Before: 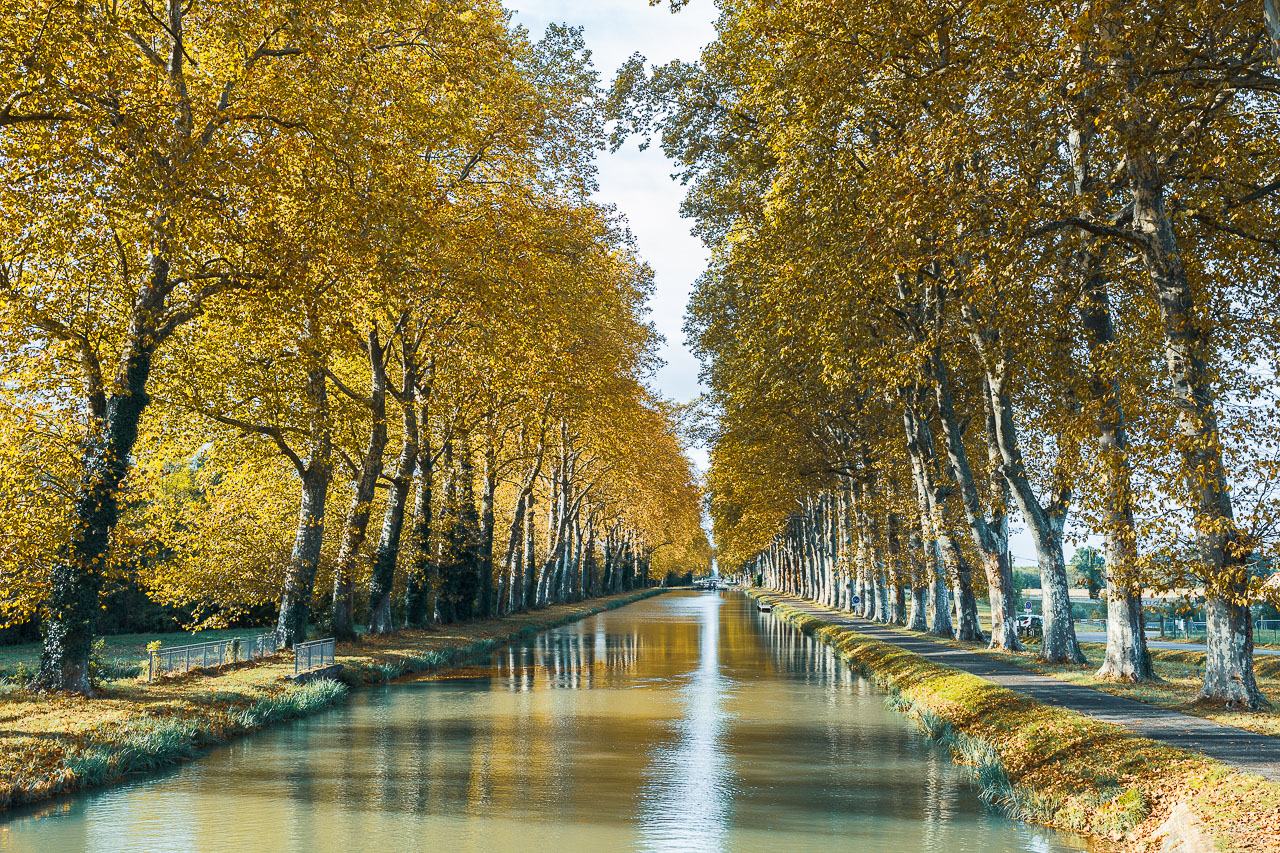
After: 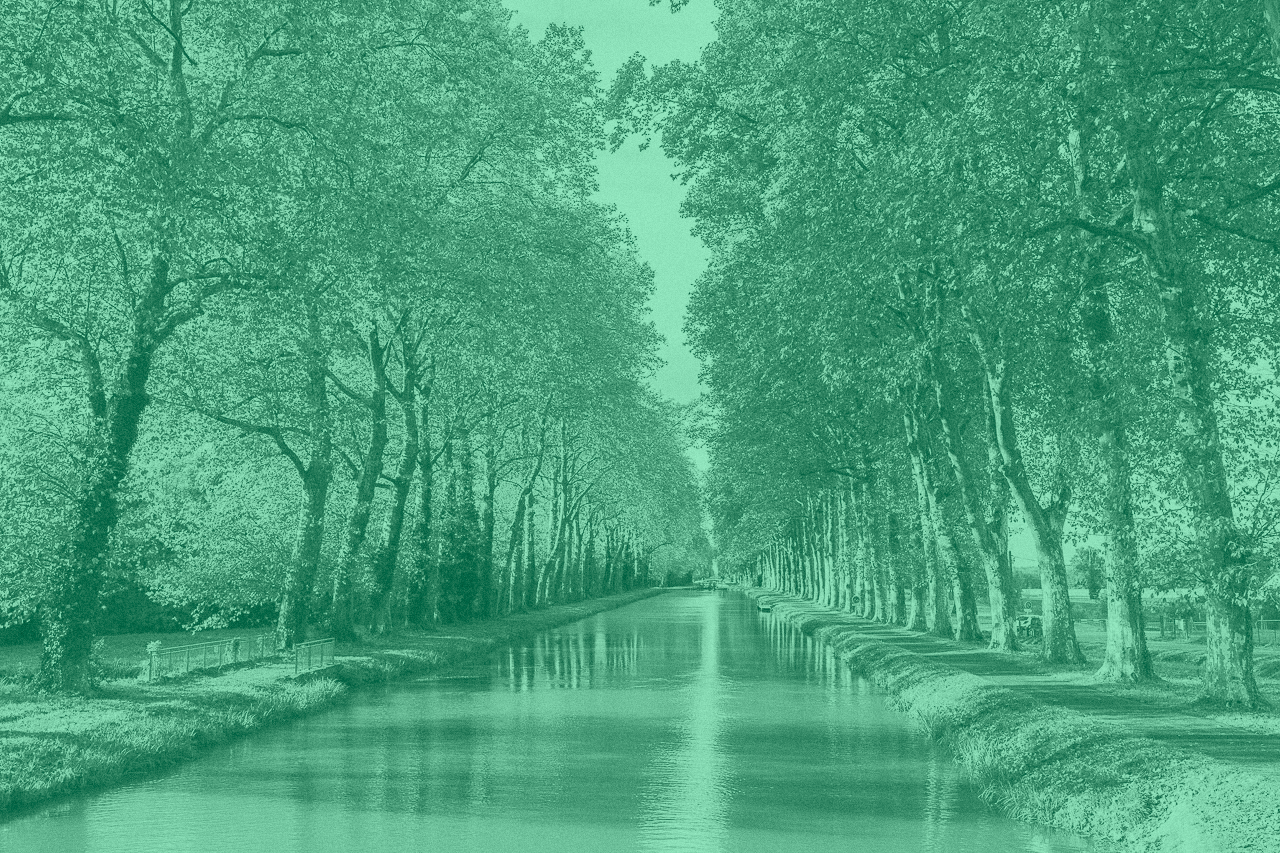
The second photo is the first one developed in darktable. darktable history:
colorize: hue 147.6°, saturation 65%, lightness 21.64%
white balance: red 1, blue 1
grain: coarseness 0.09 ISO
tone equalizer: on, module defaults
